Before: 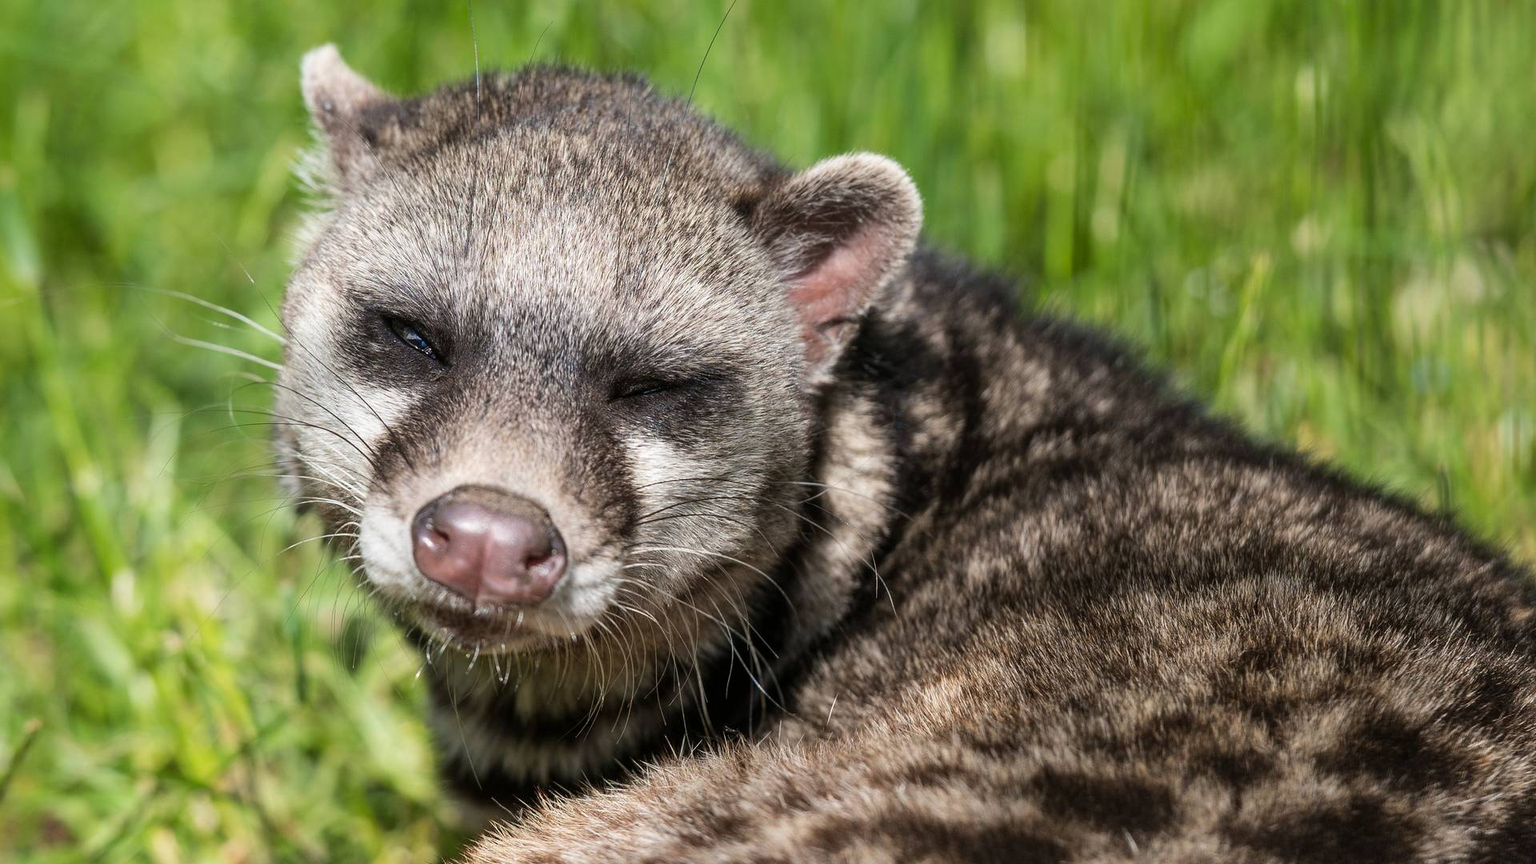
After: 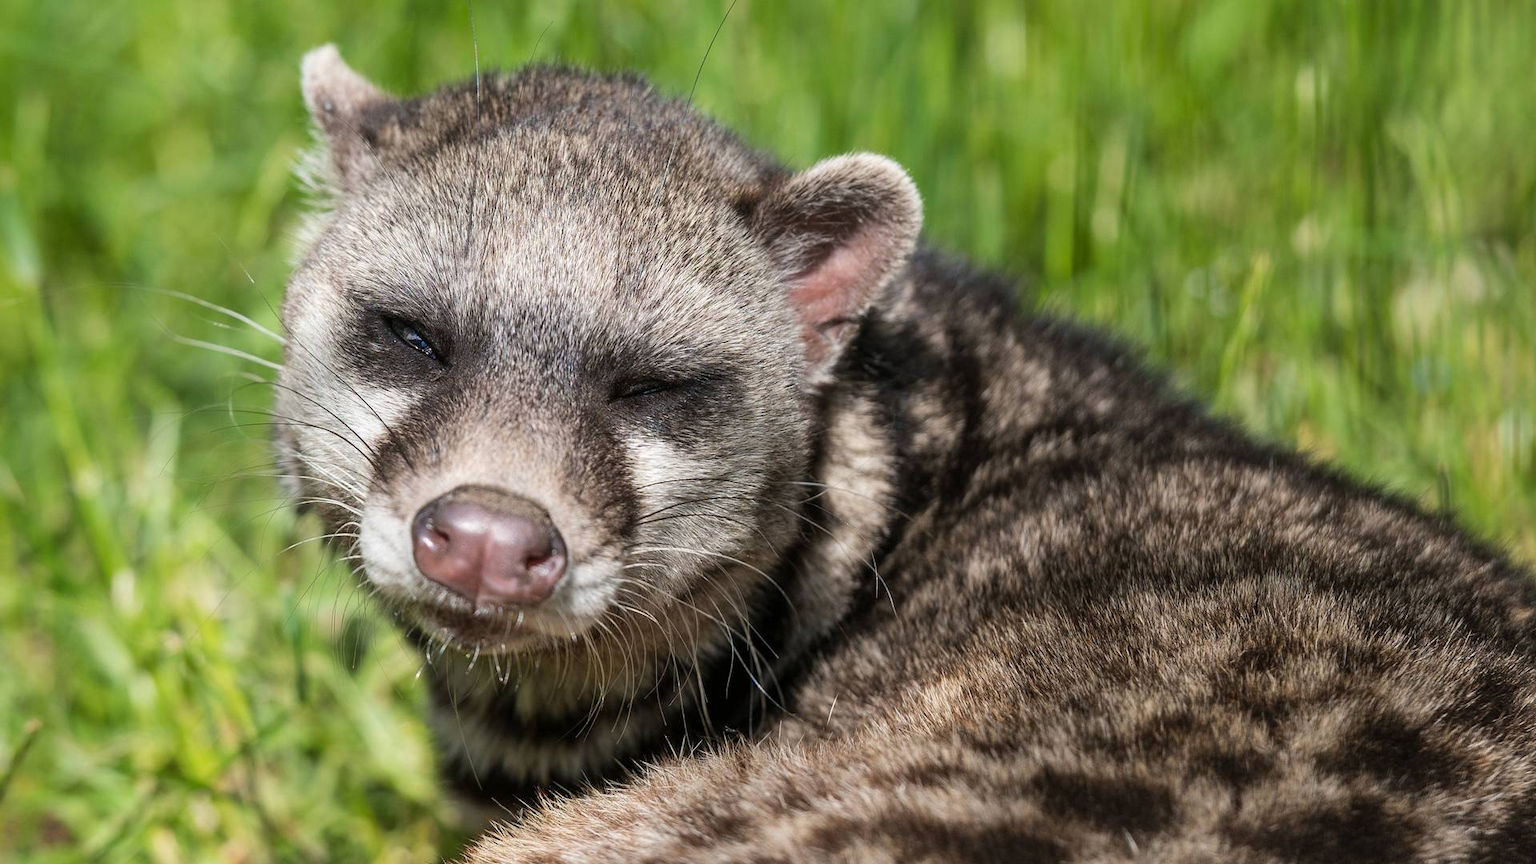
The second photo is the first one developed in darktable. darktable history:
shadows and highlights: shadows 25.79, highlights -24.79
